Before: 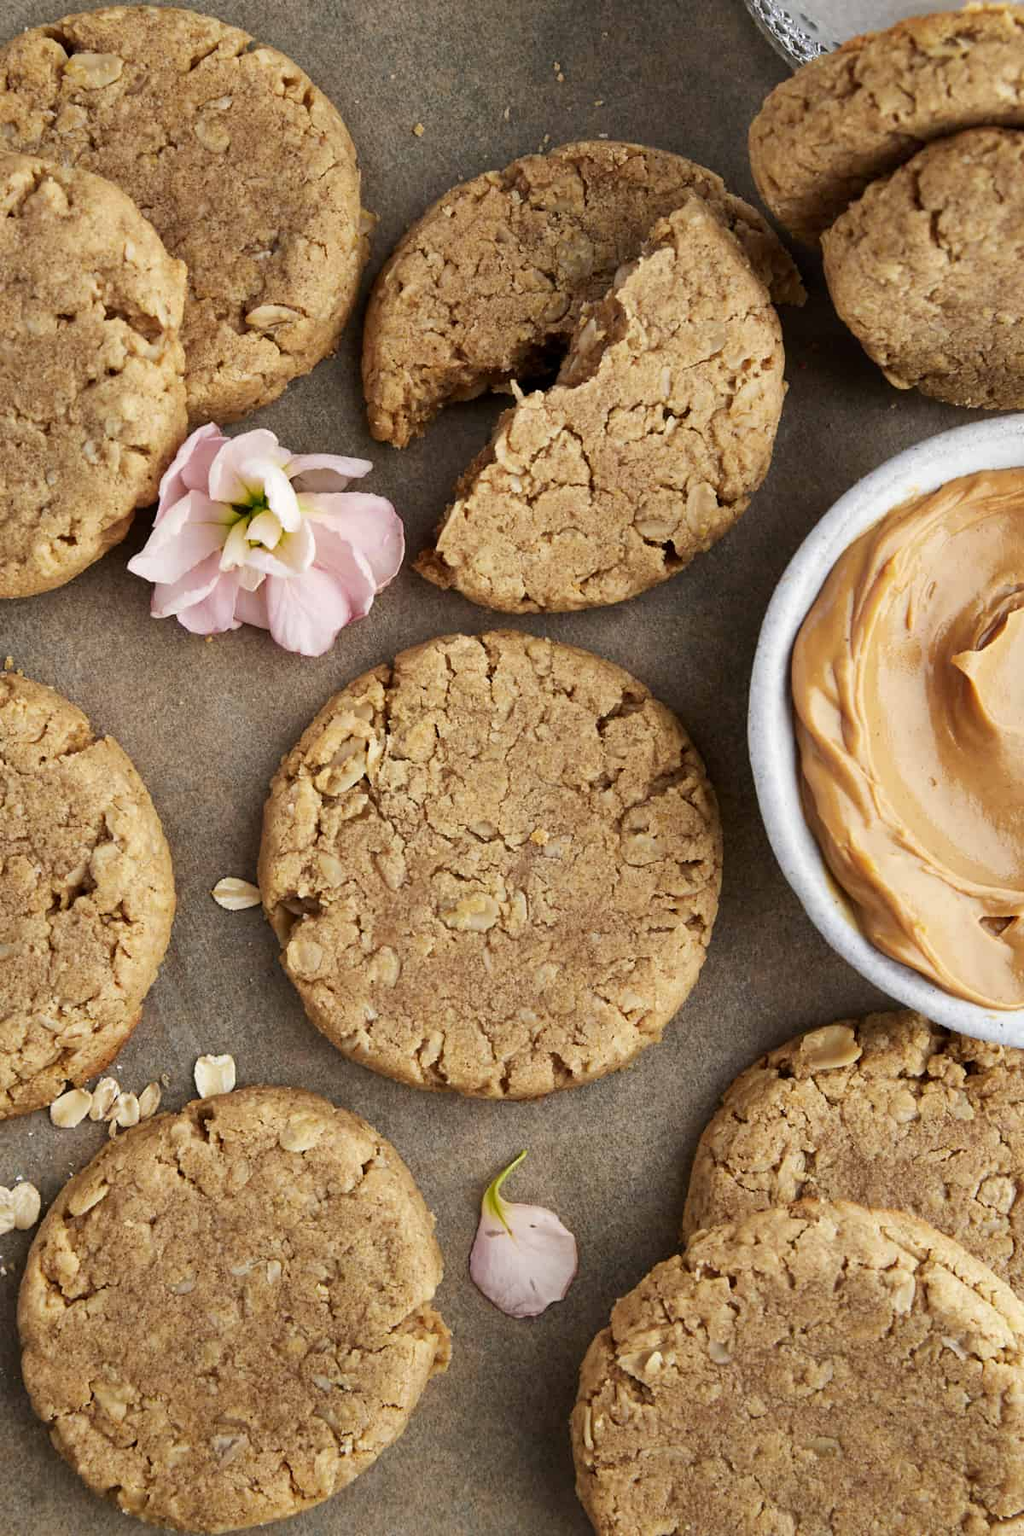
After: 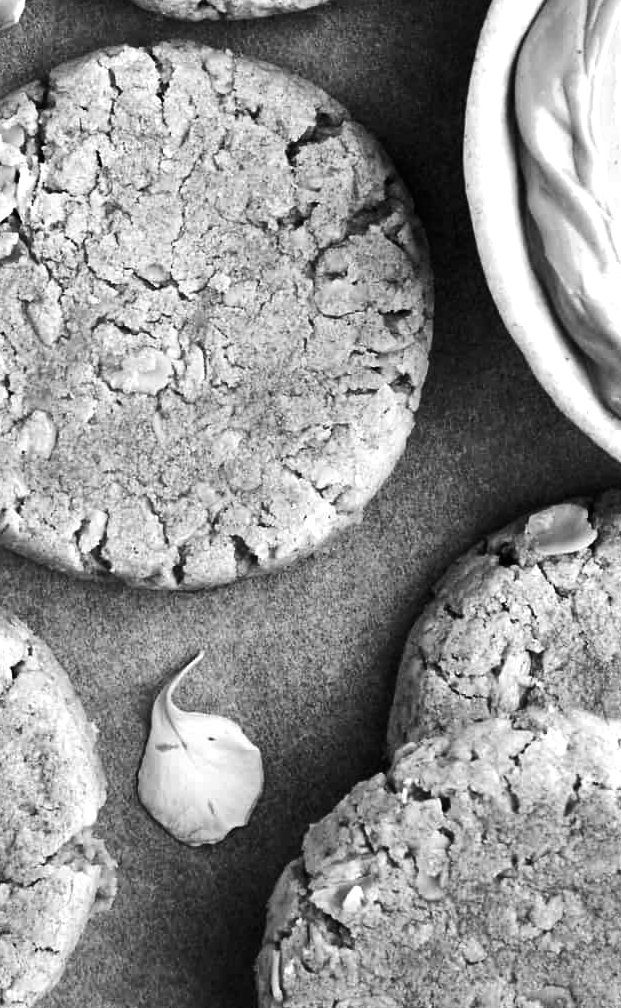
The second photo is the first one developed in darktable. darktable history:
tone equalizer: -8 EV -1.08 EV, -7 EV -1.01 EV, -6 EV -0.867 EV, -5 EV -0.578 EV, -3 EV 0.578 EV, -2 EV 0.867 EV, -1 EV 1.01 EV, +0 EV 1.08 EV, edges refinement/feathering 500, mask exposure compensation -1.57 EV, preserve details no
crop: left 34.479%, top 38.822%, right 13.718%, bottom 5.172%
monochrome: a -92.57, b 58.91
contrast brightness saturation: contrast 0.04, saturation 0.16
